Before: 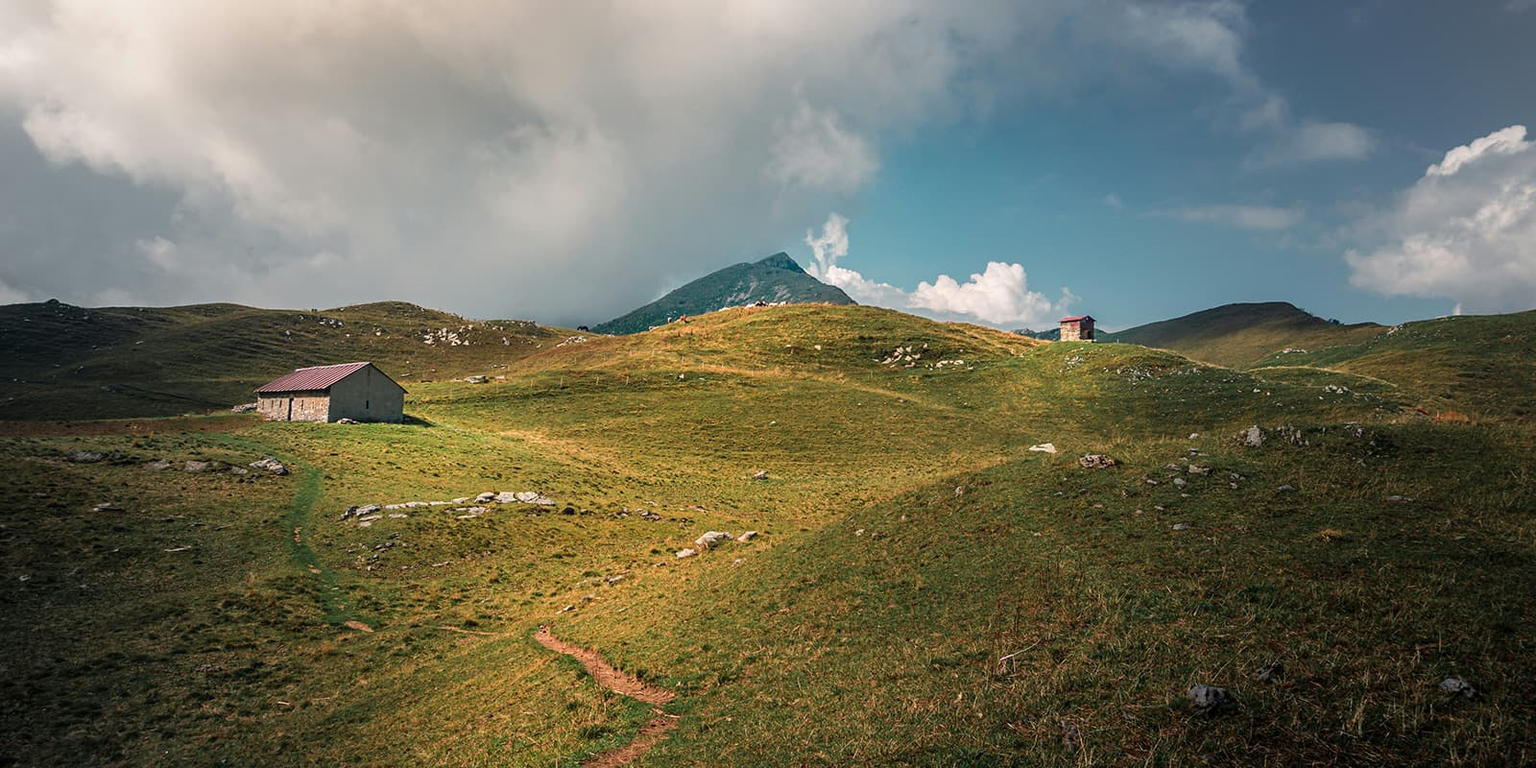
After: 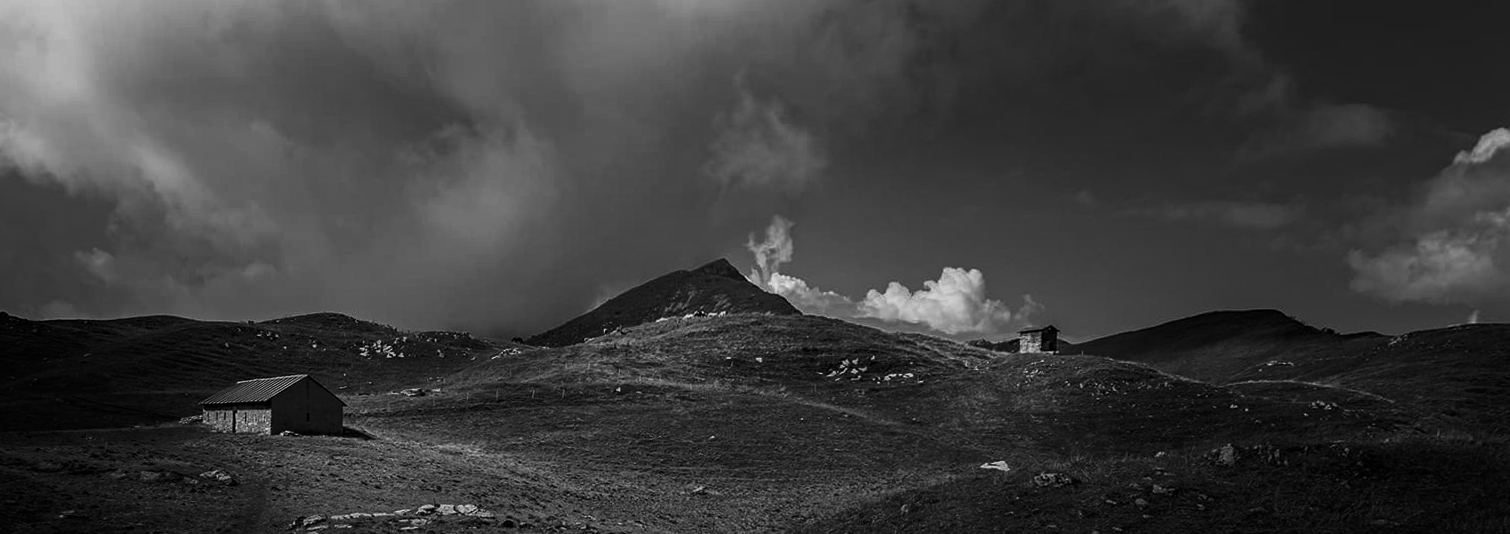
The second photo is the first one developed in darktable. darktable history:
color balance: mode lift, gamma, gain (sRGB), lift [1.04, 1, 1, 0.97], gamma [1.01, 1, 1, 0.97], gain [0.96, 1, 1, 0.97]
crop: bottom 28.576%
haze removal: strength 0.29, distance 0.25, compatibility mode true, adaptive false
rotate and perspective: rotation 0.062°, lens shift (vertical) 0.115, lens shift (horizontal) -0.133, crop left 0.047, crop right 0.94, crop top 0.061, crop bottom 0.94
contrast brightness saturation: contrast -0.03, brightness -0.59, saturation -1
